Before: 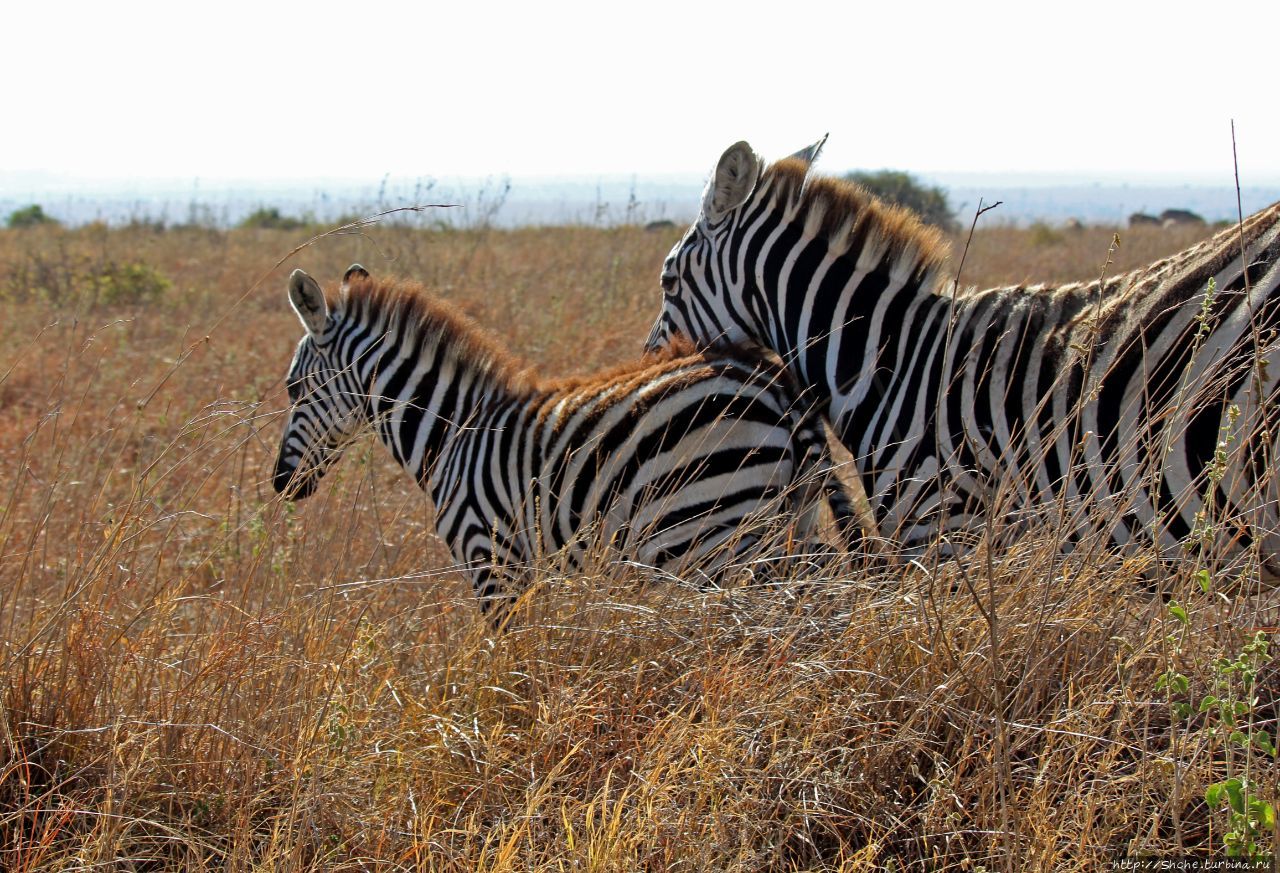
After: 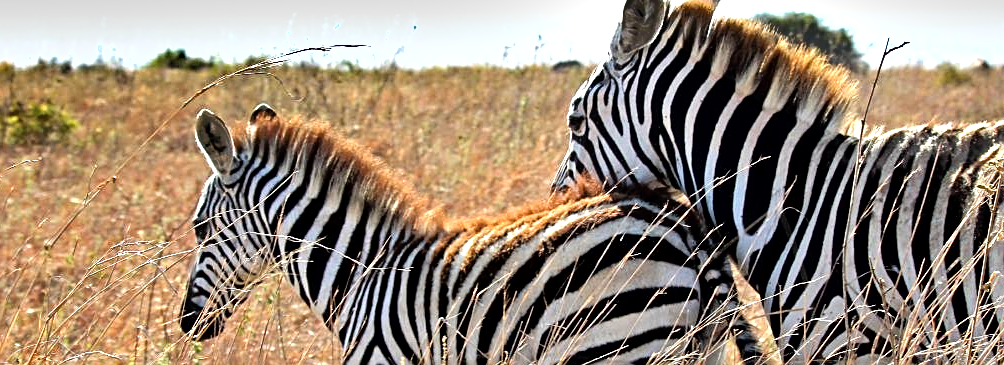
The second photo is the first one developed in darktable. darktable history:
tone curve: curves: ch0 [(0, 0) (0.126, 0.061) (0.362, 0.382) (0.498, 0.498) (0.706, 0.712) (1, 1)]; ch1 [(0, 0) (0.5, 0.522) (0.55, 0.586) (1, 1)]; ch2 [(0, 0) (0.44, 0.424) (0.5, 0.482) (0.537, 0.538) (1, 1)], color space Lab, linked channels, preserve colors none
exposure: black level correction 0.001, exposure 1.318 EV, compensate highlight preservation false
contrast brightness saturation: contrast 0.052
sharpen: on, module defaults
crop: left 7.286%, top 18.374%, right 14.255%, bottom 39.759%
shadows and highlights: low approximation 0.01, soften with gaussian
